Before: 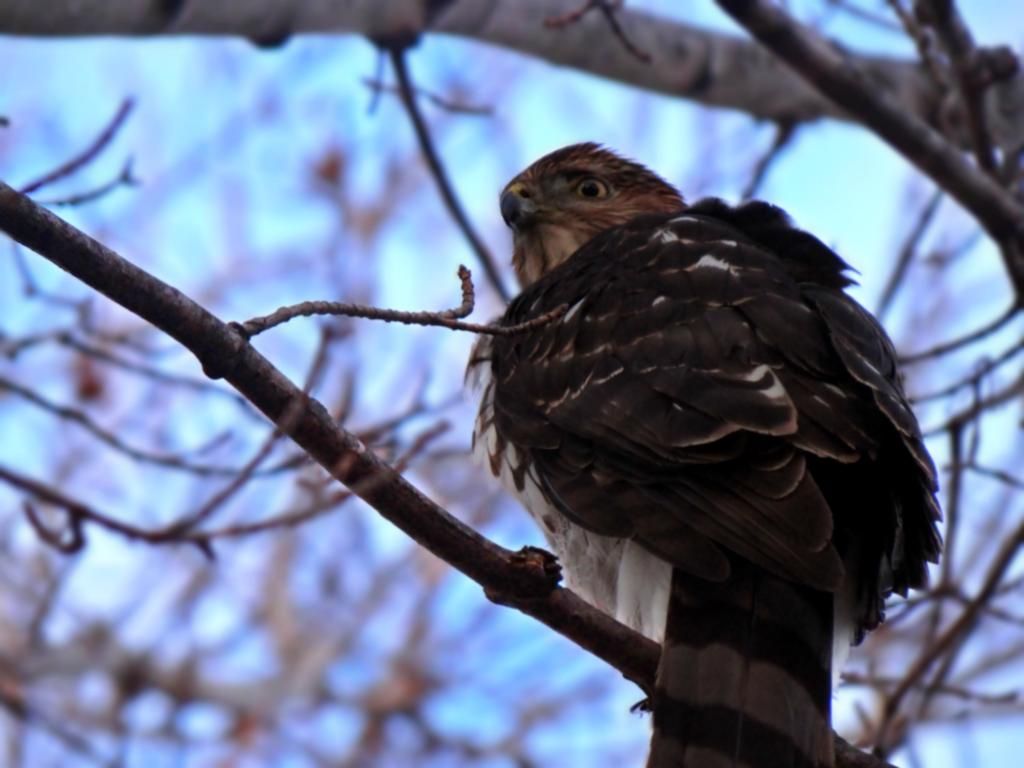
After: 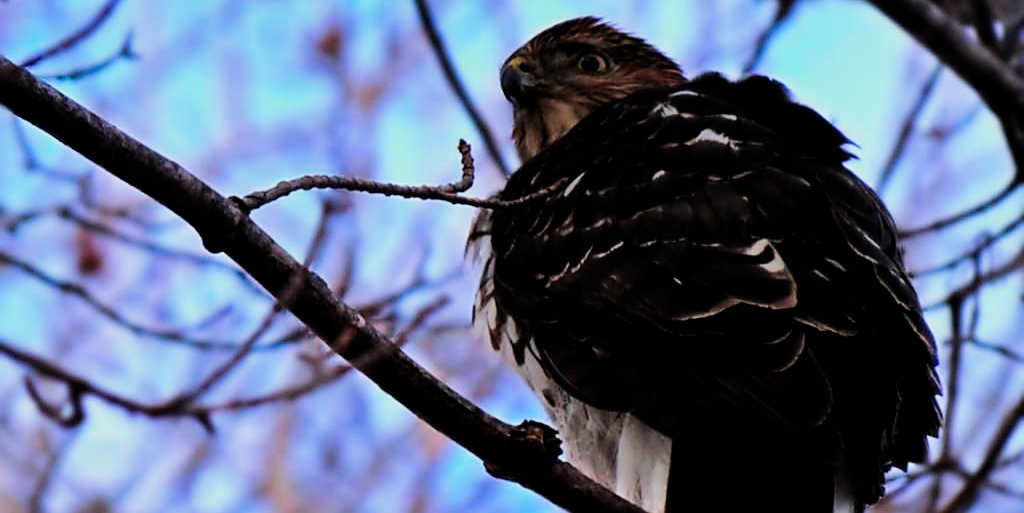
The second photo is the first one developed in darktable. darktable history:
sharpen: radius 1.386, amount 1.245, threshold 0.672
crop: top 16.473%, bottom 16.688%
color balance rgb: perceptual saturation grading › global saturation 61.166%, perceptual saturation grading › highlights 20.258%, perceptual saturation grading › shadows -50.155%, perceptual brilliance grading › highlights 2.46%, global vibrance 20%
shadows and highlights: shadows 37.08, highlights -27.68, highlights color adjustment 89.46%, soften with gaussian
filmic rgb: black relative exposure -5.01 EV, white relative exposure 3.96 EV, hardness 2.89, contrast 1.299, highlights saturation mix -30.46%, contrast in shadows safe
